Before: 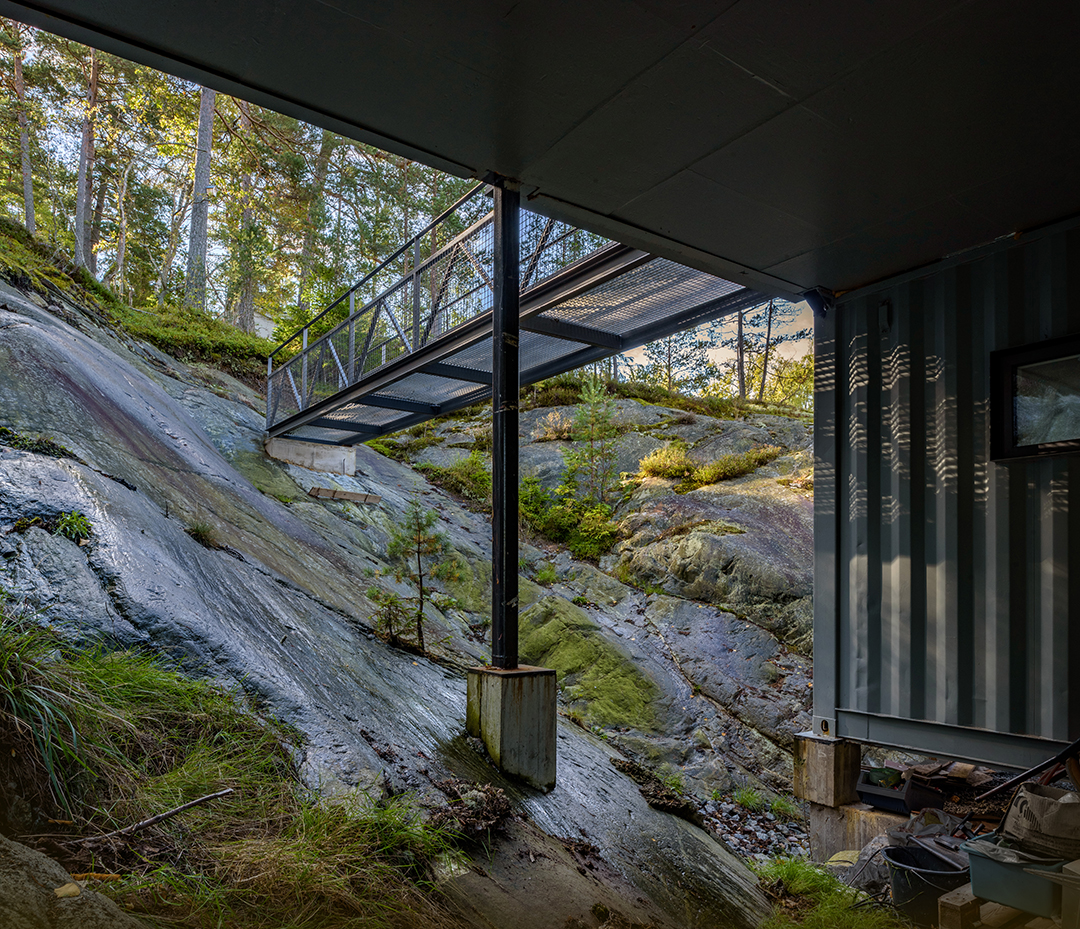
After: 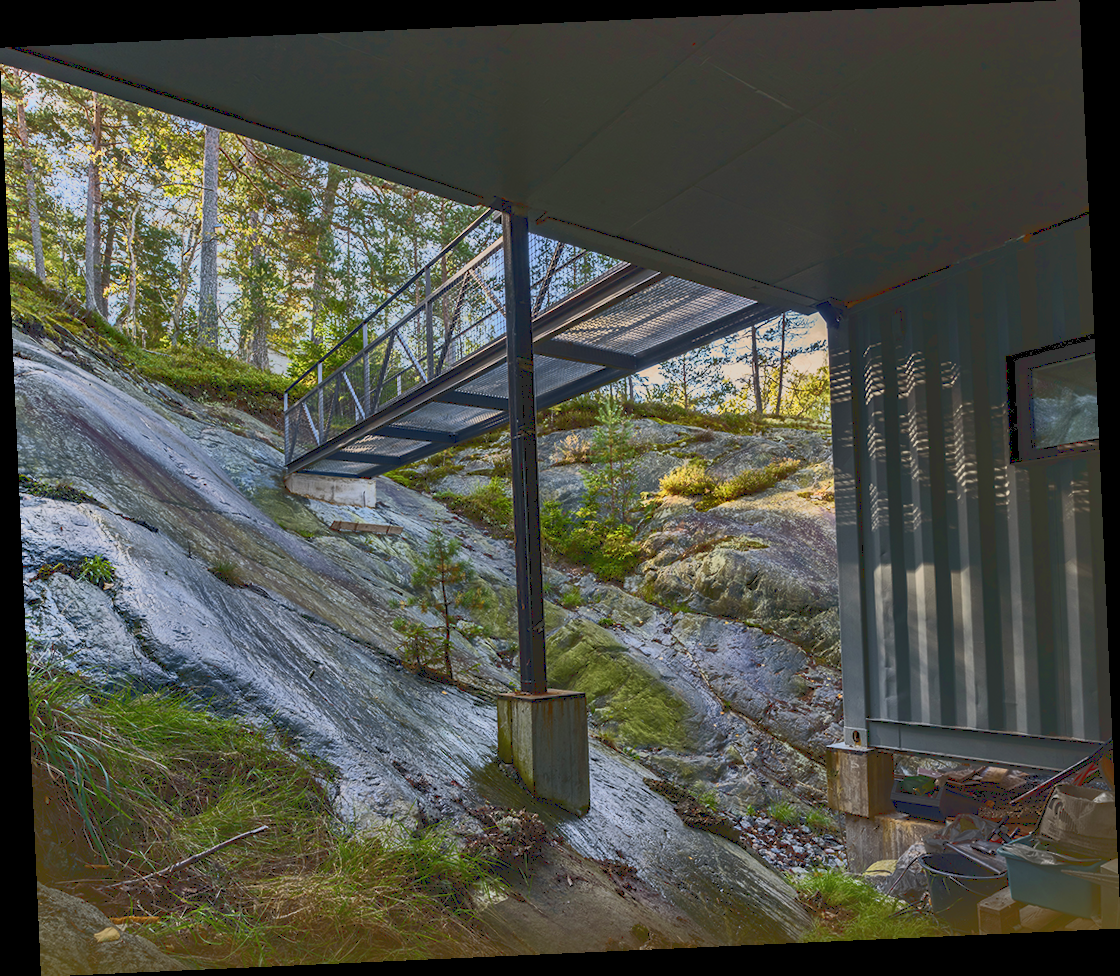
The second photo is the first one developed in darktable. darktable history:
rotate and perspective: rotation -2.56°, automatic cropping off
tone curve: curves: ch0 [(0, 0.148) (0.191, 0.225) (0.39, 0.373) (0.669, 0.716) (0.847, 0.818) (1, 0.839)]
shadows and highlights: radius 108.52, shadows 40.68, highlights -72.88, low approximation 0.01, soften with gaussian
